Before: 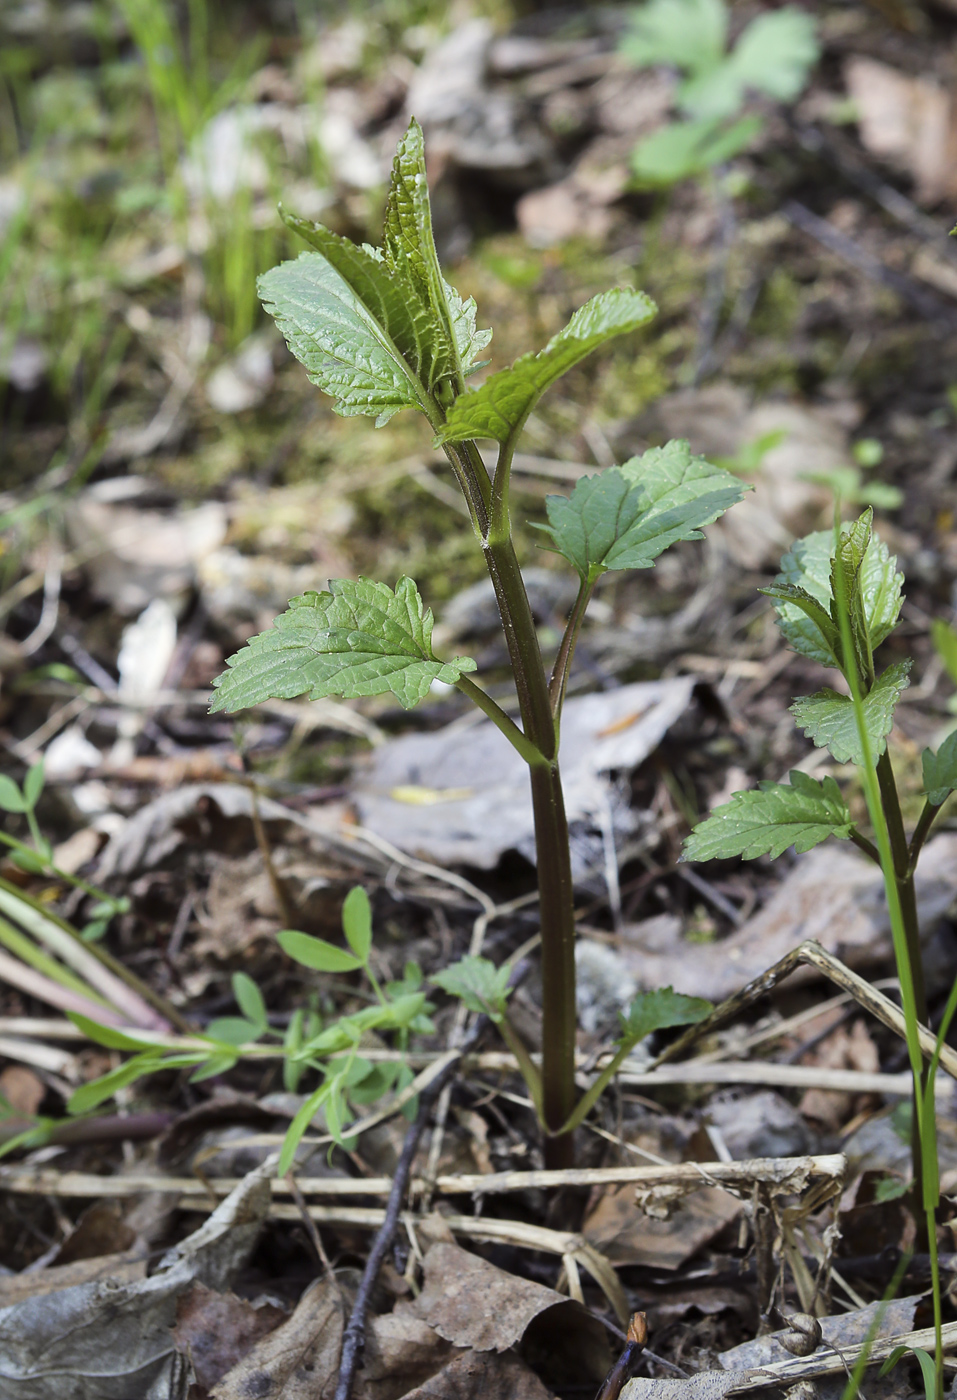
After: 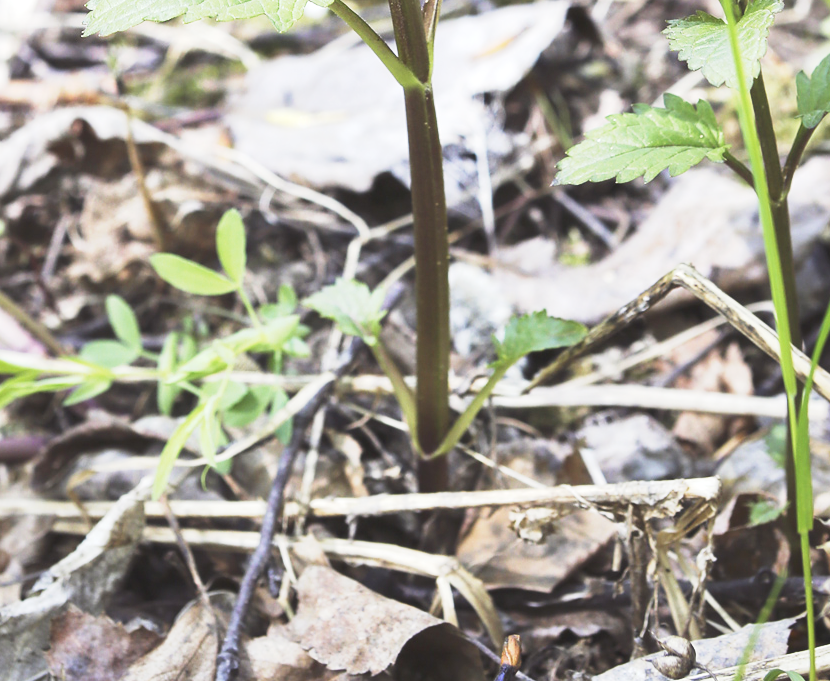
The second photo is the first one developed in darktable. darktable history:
exposure: black level correction -0.005, exposure 1.008 EV, compensate highlight preservation false
base curve: curves: ch0 [(0, 0) (0.088, 0.125) (0.176, 0.251) (0.354, 0.501) (0.613, 0.749) (1, 0.877)], preserve colors none
crop and rotate: left 13.25%, top 48.426%, bottom 2.897%
